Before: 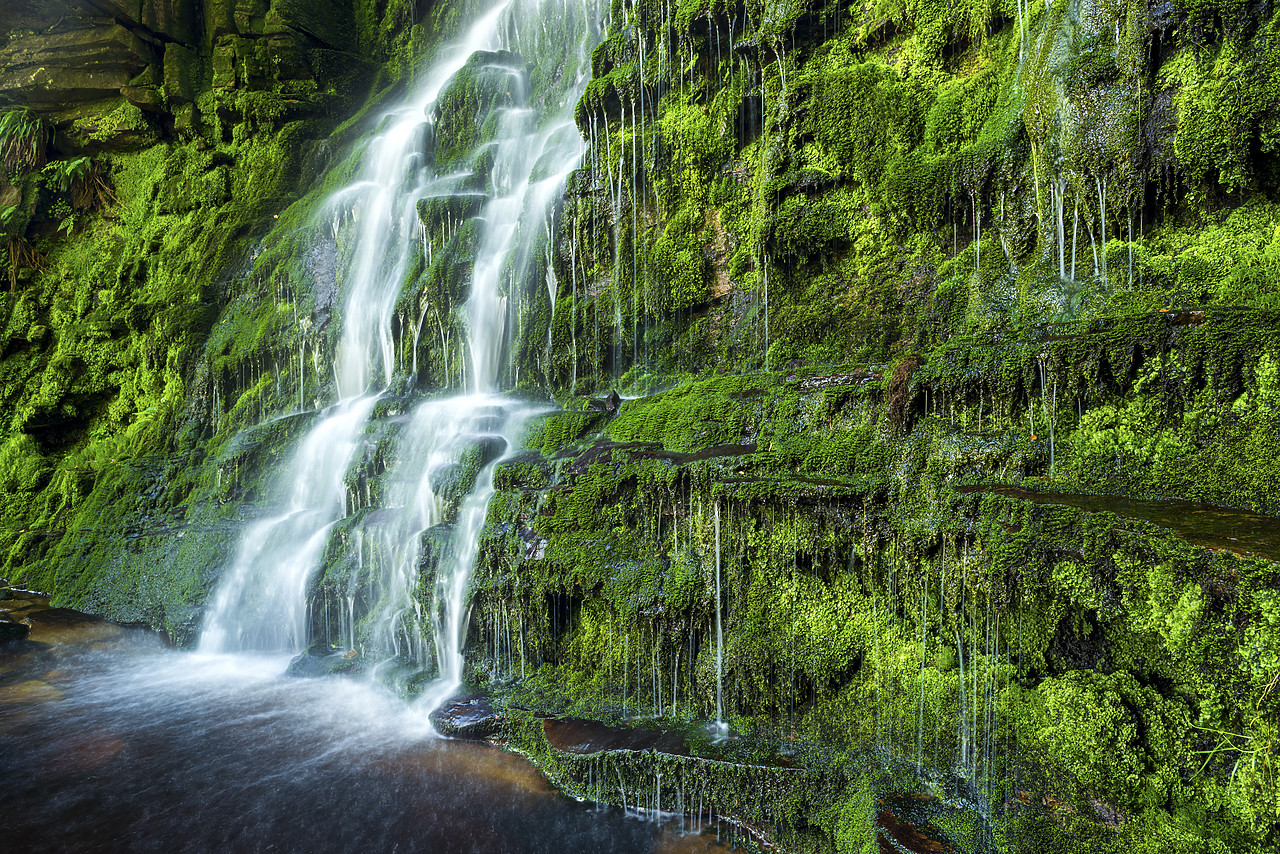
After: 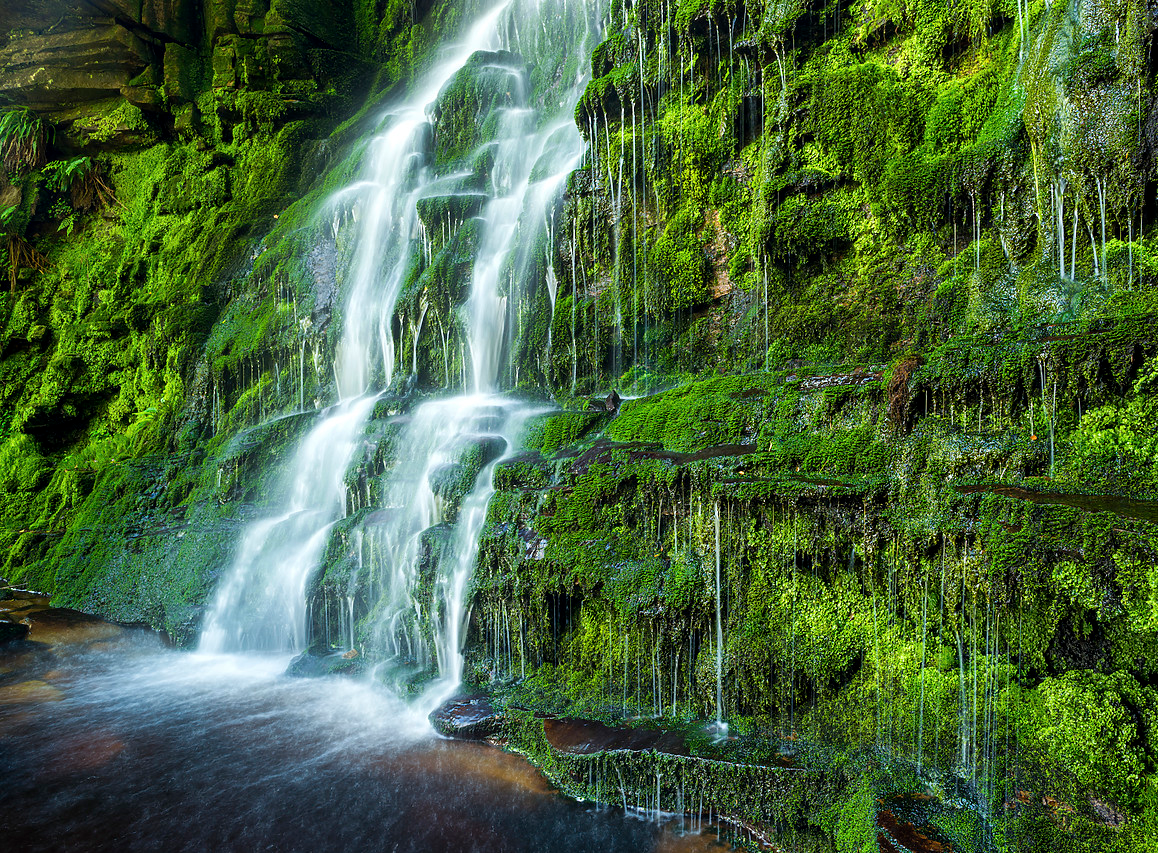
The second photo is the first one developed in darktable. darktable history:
crop: right 9.474%, bottom 0.035%
